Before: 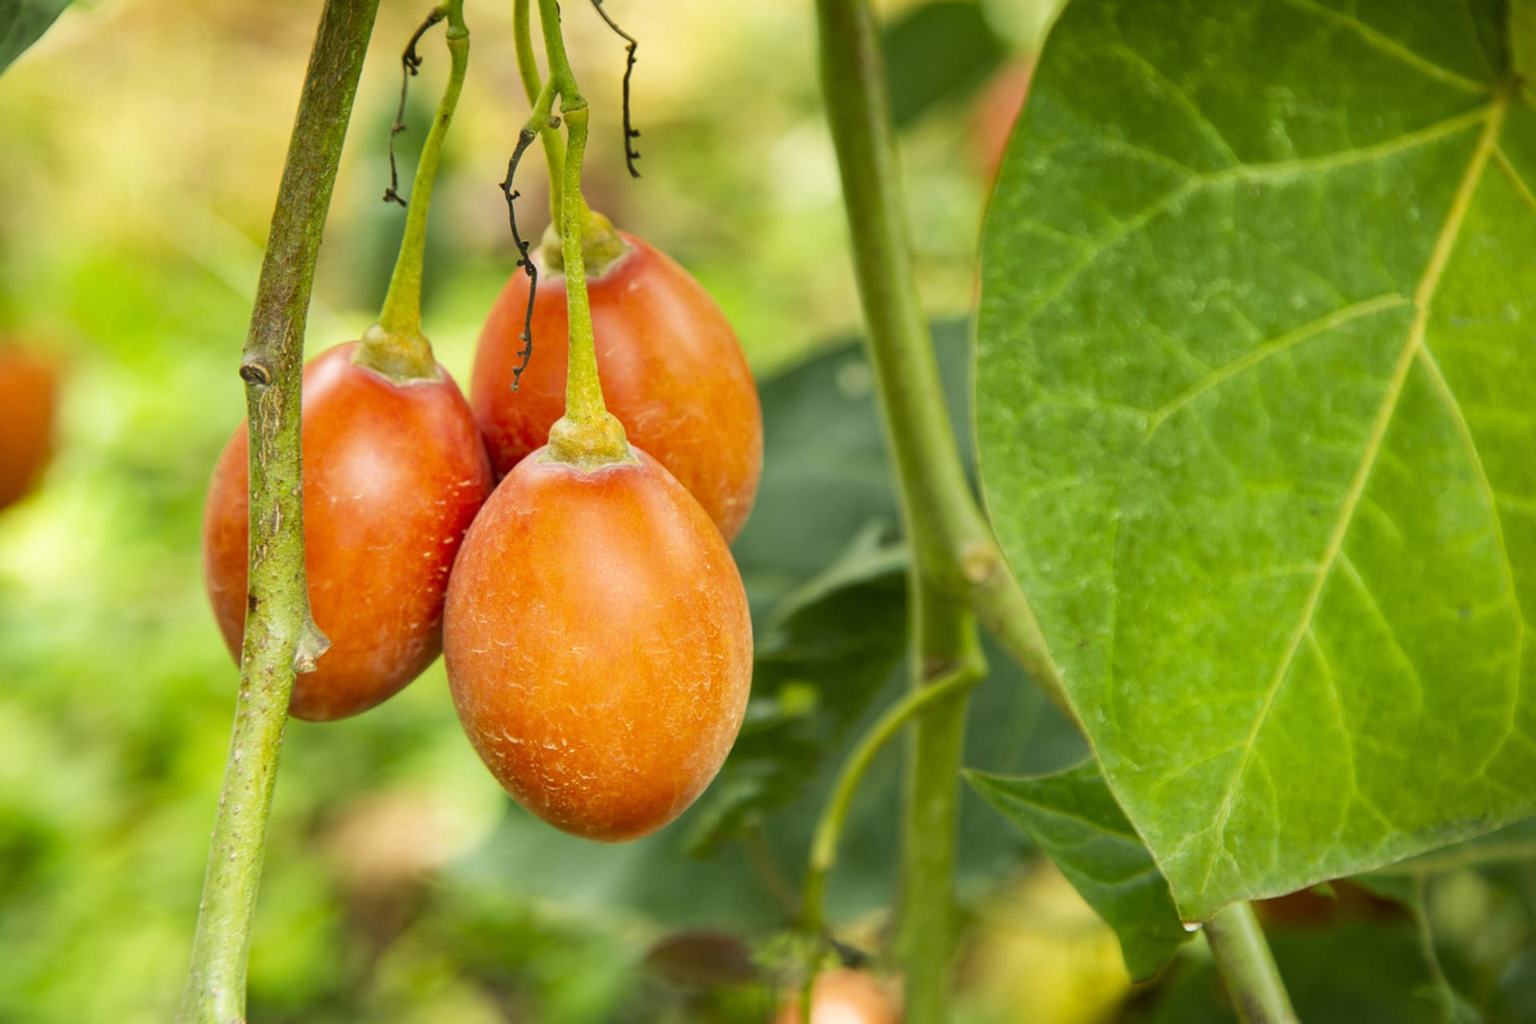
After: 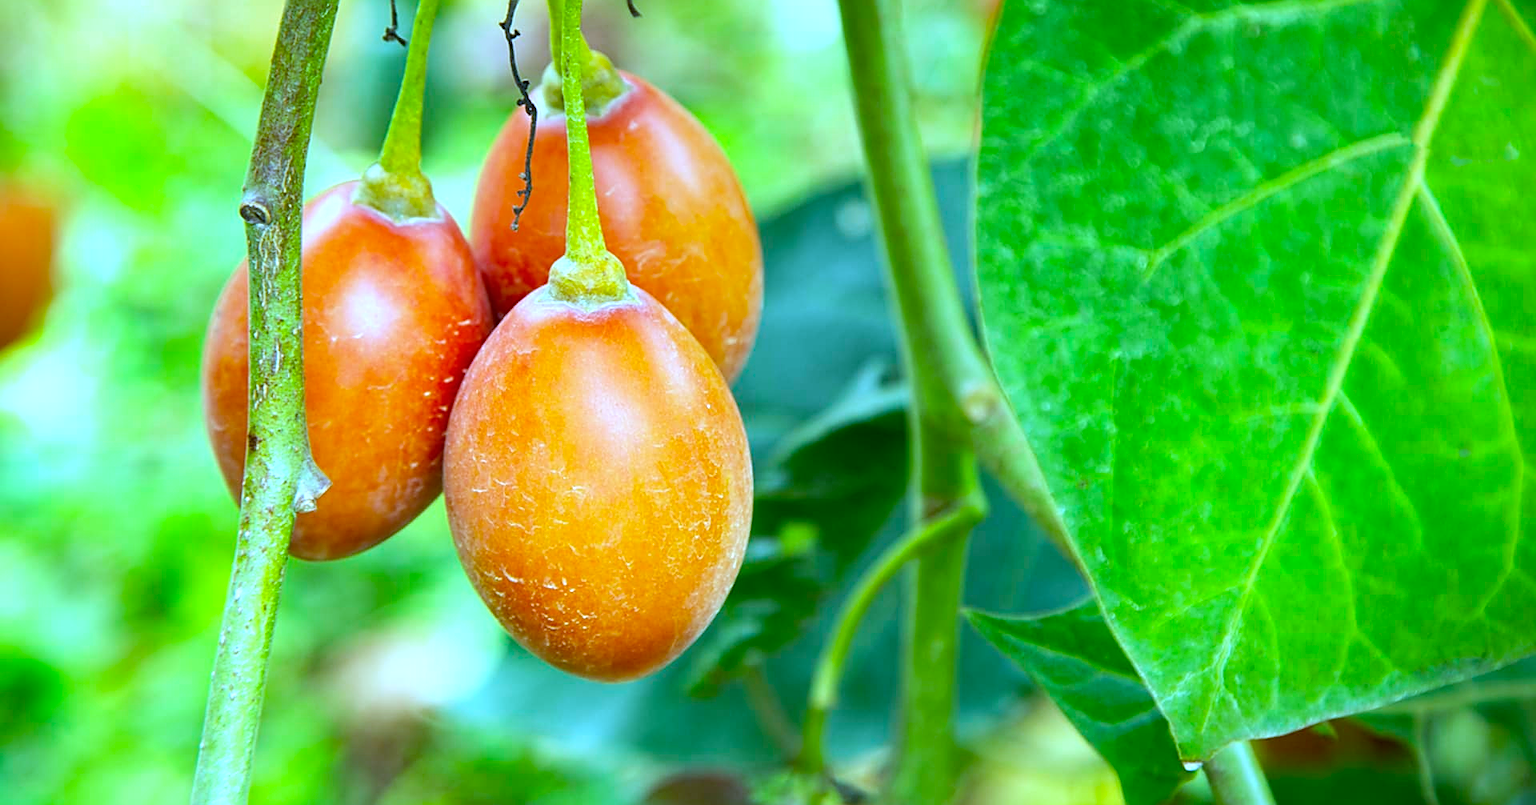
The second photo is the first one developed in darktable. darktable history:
crop and rotate: top 15.774%, bottom 5.506%
sharpen: on, module defaults
white balance: red 0.766, blue 1.537
exposure: black level correction 0, exposure 0.7 EV, compensate exposure bias true, compensate highlight preservation false
